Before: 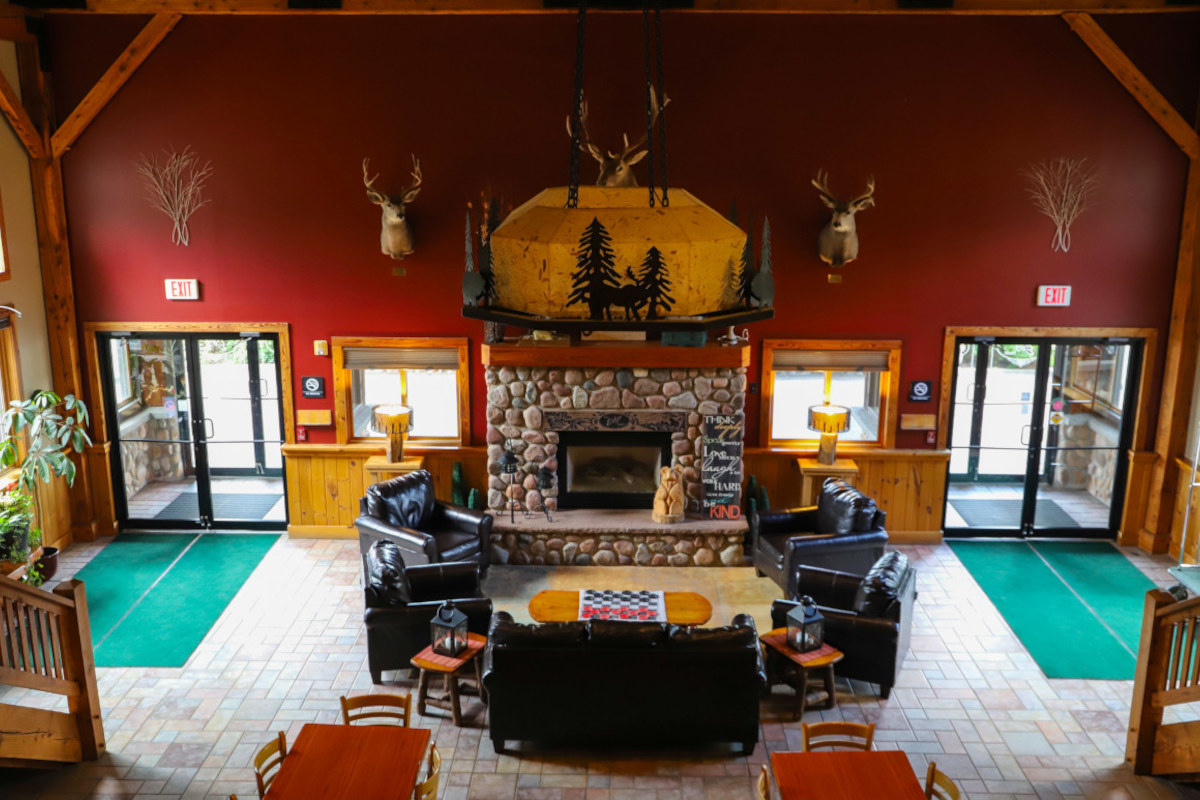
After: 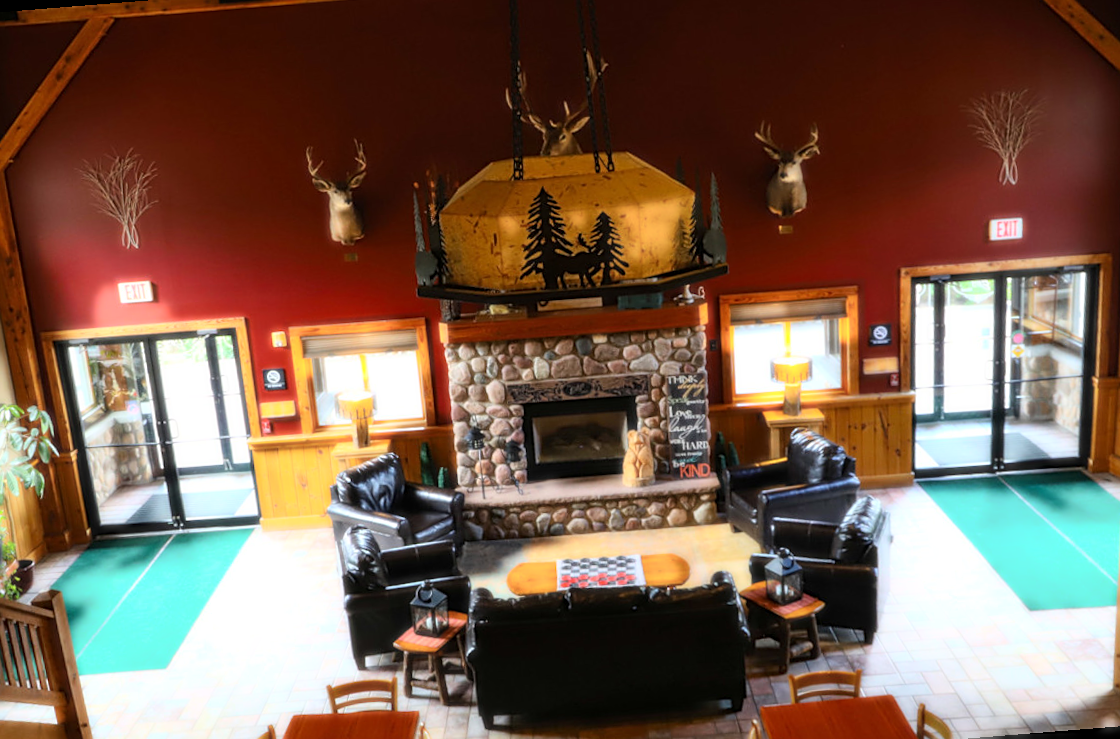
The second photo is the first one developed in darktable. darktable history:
tone equalizer: on, module defaults
sharpen: on, module defaults
bloom: size 0%, threshold 54.82%, strength 8.31%
rotate and perspective: rotation -4.57°, crop left 0.054, crop right 0.944, crop top 0.087, crop bottom 0.914
